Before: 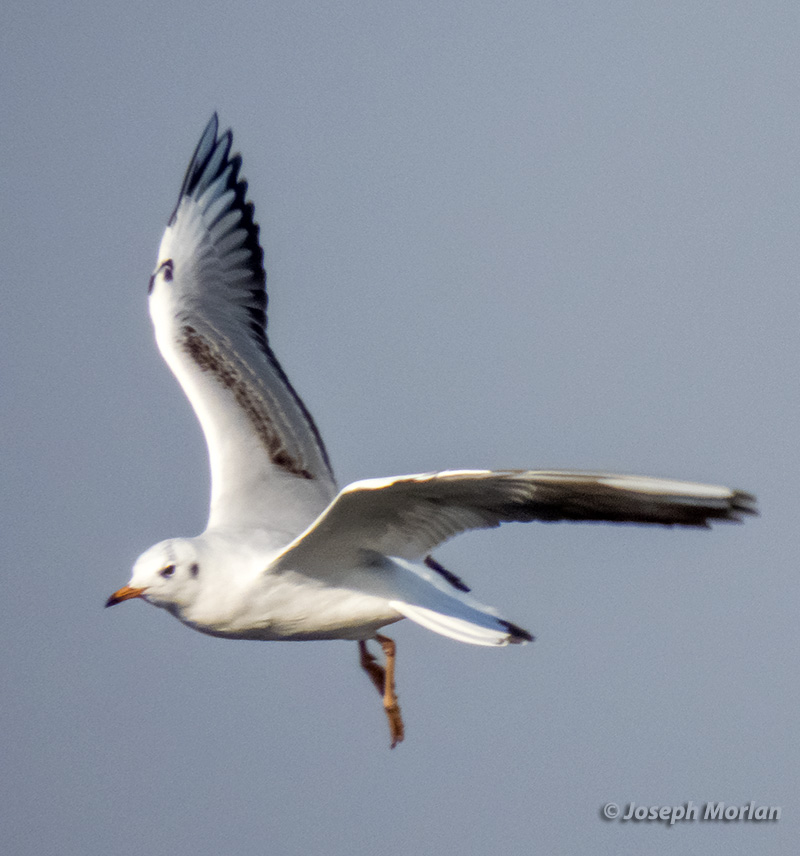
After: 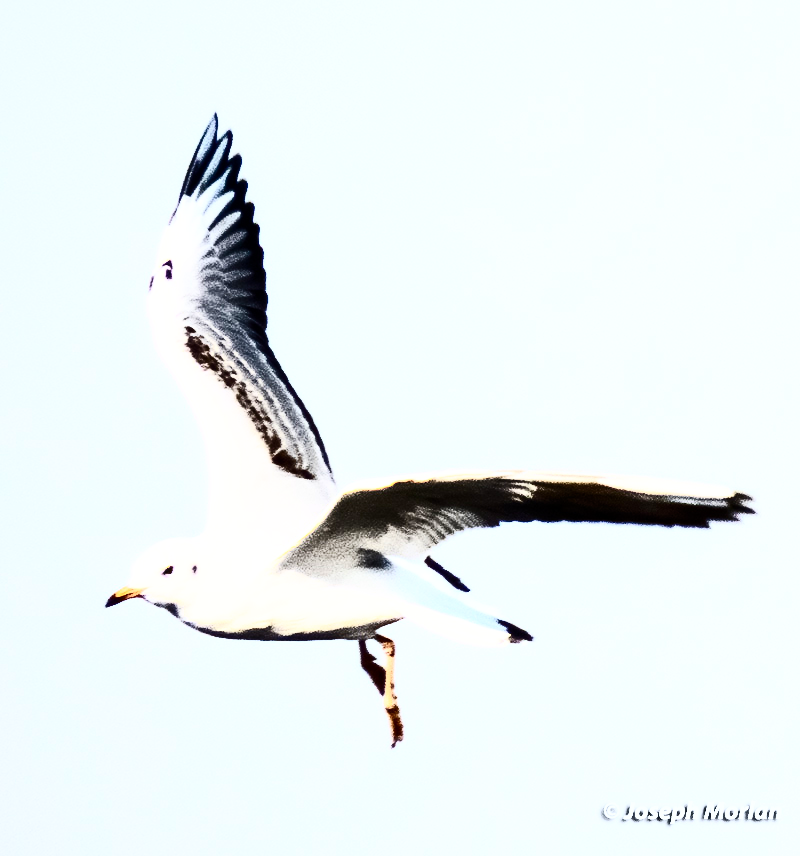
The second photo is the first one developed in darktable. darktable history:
tone equalizer: -8 EV -0.75 EV, -7 EV -0.7 EV, -6 EV -0.6 EV, -5 EV -0.4 EV, -3 EV 0.4 EV, -2 EV 0.6 EV, -1 EV 0.7 EV, +0 EV 0.75 EV, edges refinement/feathering 500, mask exposure compensation -1.57 EV, preserve details no
base curve: curves: ch0 [(0, 0) (0.028, 0.03) (0.121, 0.232) (0.46, 0.748) (0.859, 0.968) (1, 1)], preserve colors none
contrast brightness saturation: contrast 0.93, brightness 0.2
